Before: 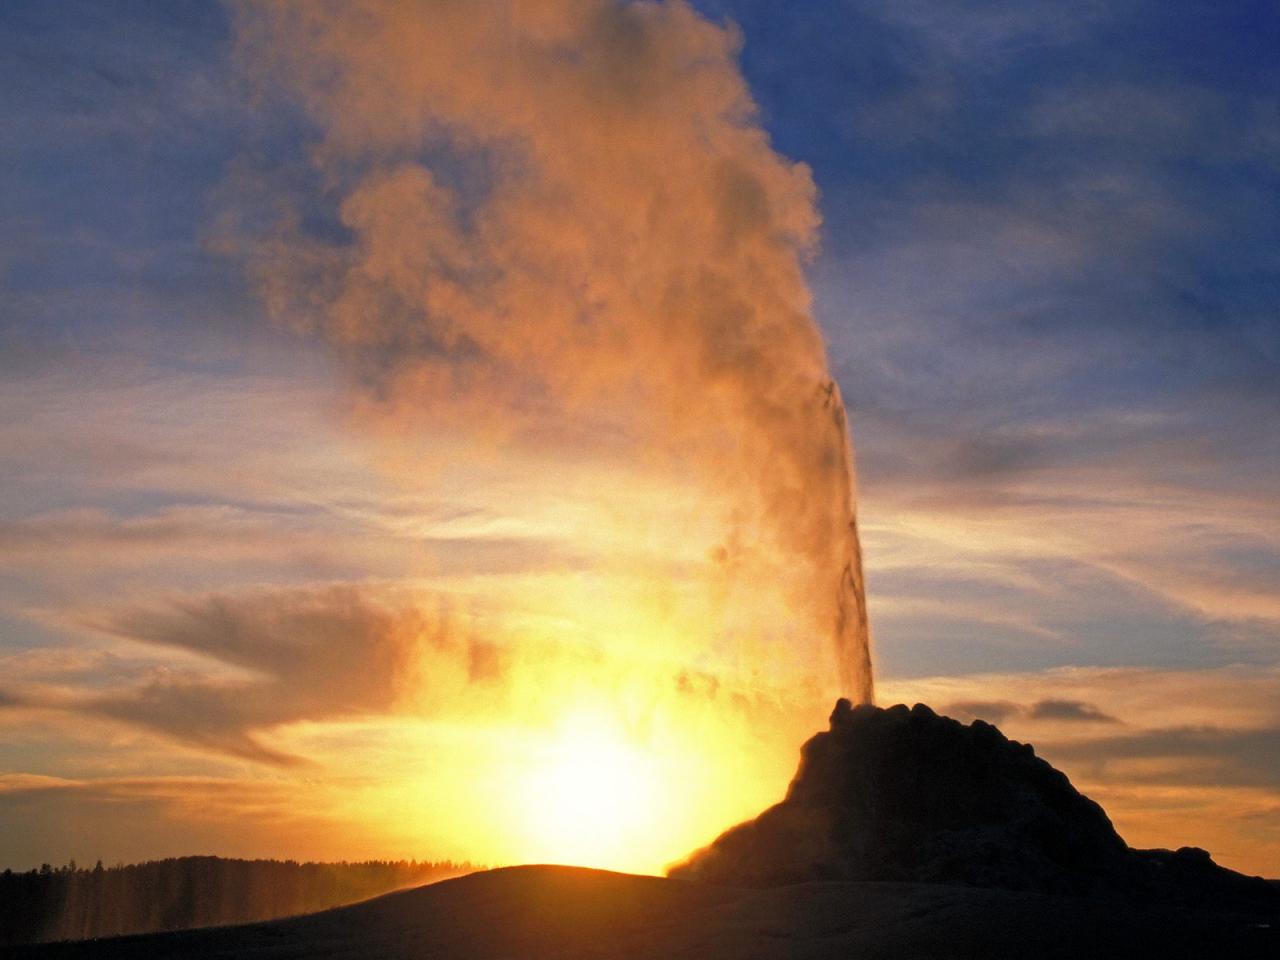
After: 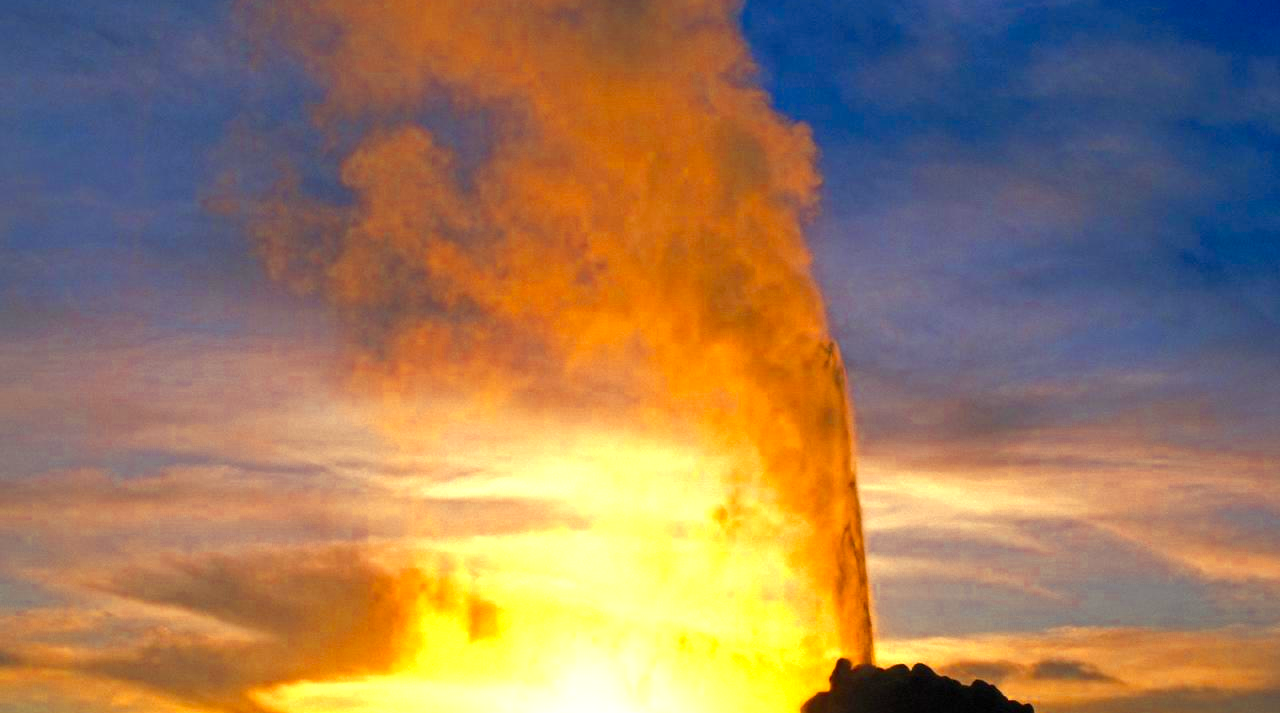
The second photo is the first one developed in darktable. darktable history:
crop: top 4.248%, bottom 21.415%
color zones: curves: ch0 [(0.004, 0.305) (0.261, 0.623) (0.389, 0.399) (0.708, 0.571) (0.947, 0.34)]; ch1 [(0.025, 0.645) (0.229, 0.584) (0.326, 0.551) (0.484, 0.262) (0.757, 0.643)]
color balance rgb: shadows lift › chroma 0.668%, shadows lift › hue 111.26°, perceptual saturation grading › global saturation 25.829%, global vibrance 14.25%
